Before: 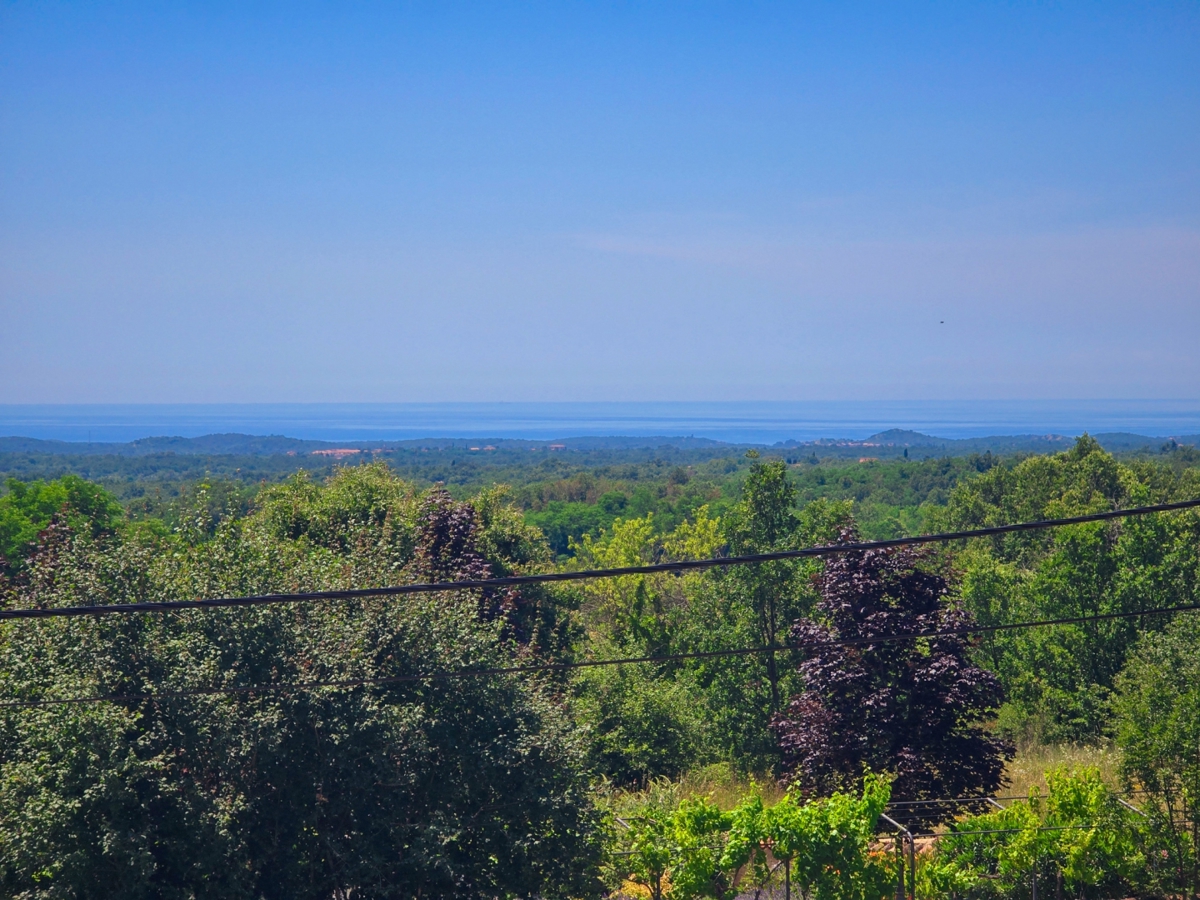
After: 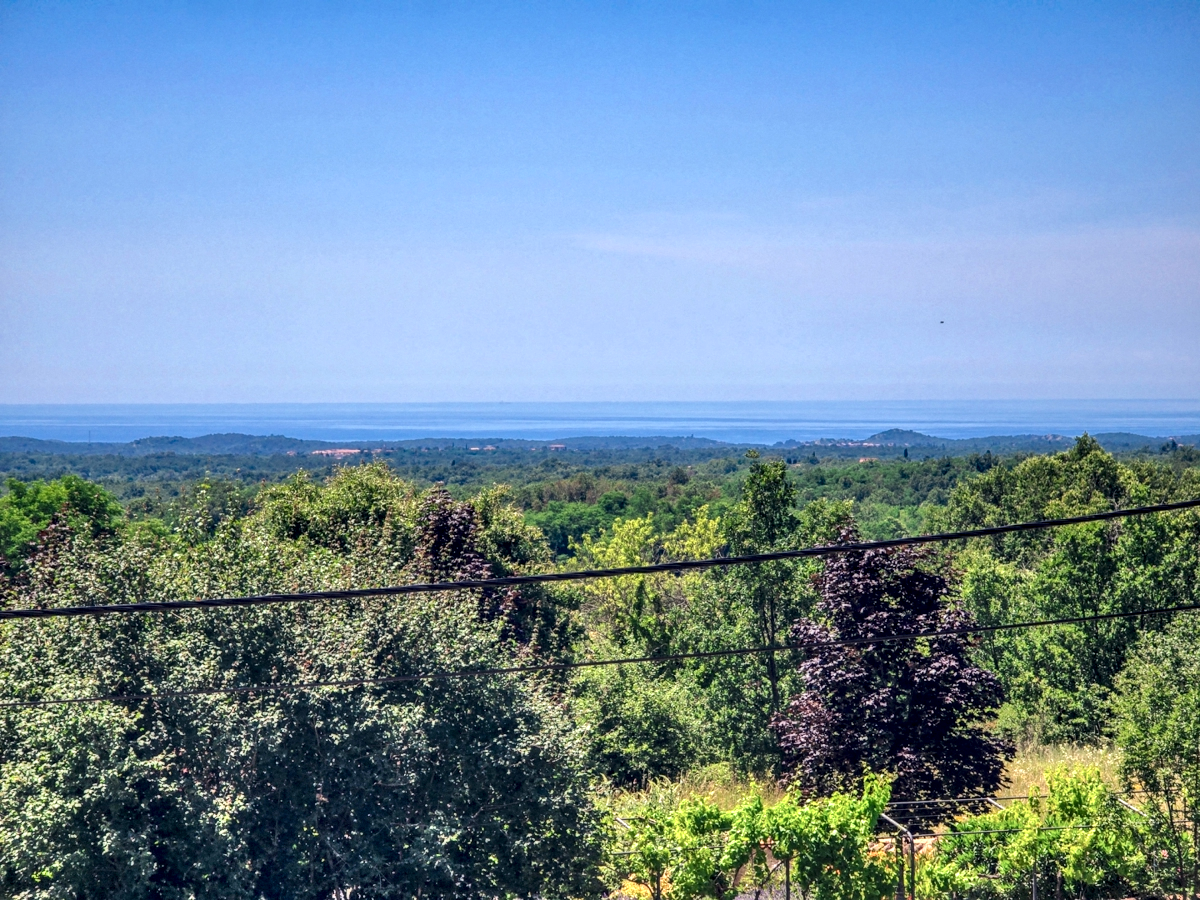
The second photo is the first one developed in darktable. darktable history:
shadows and highlights: radius 111.65, shadows 51.08, white point adjustment 9.09, highlights -4.63, soften with gaussian
local contrast: highlights 22%, shadows 71%, detail 170%
